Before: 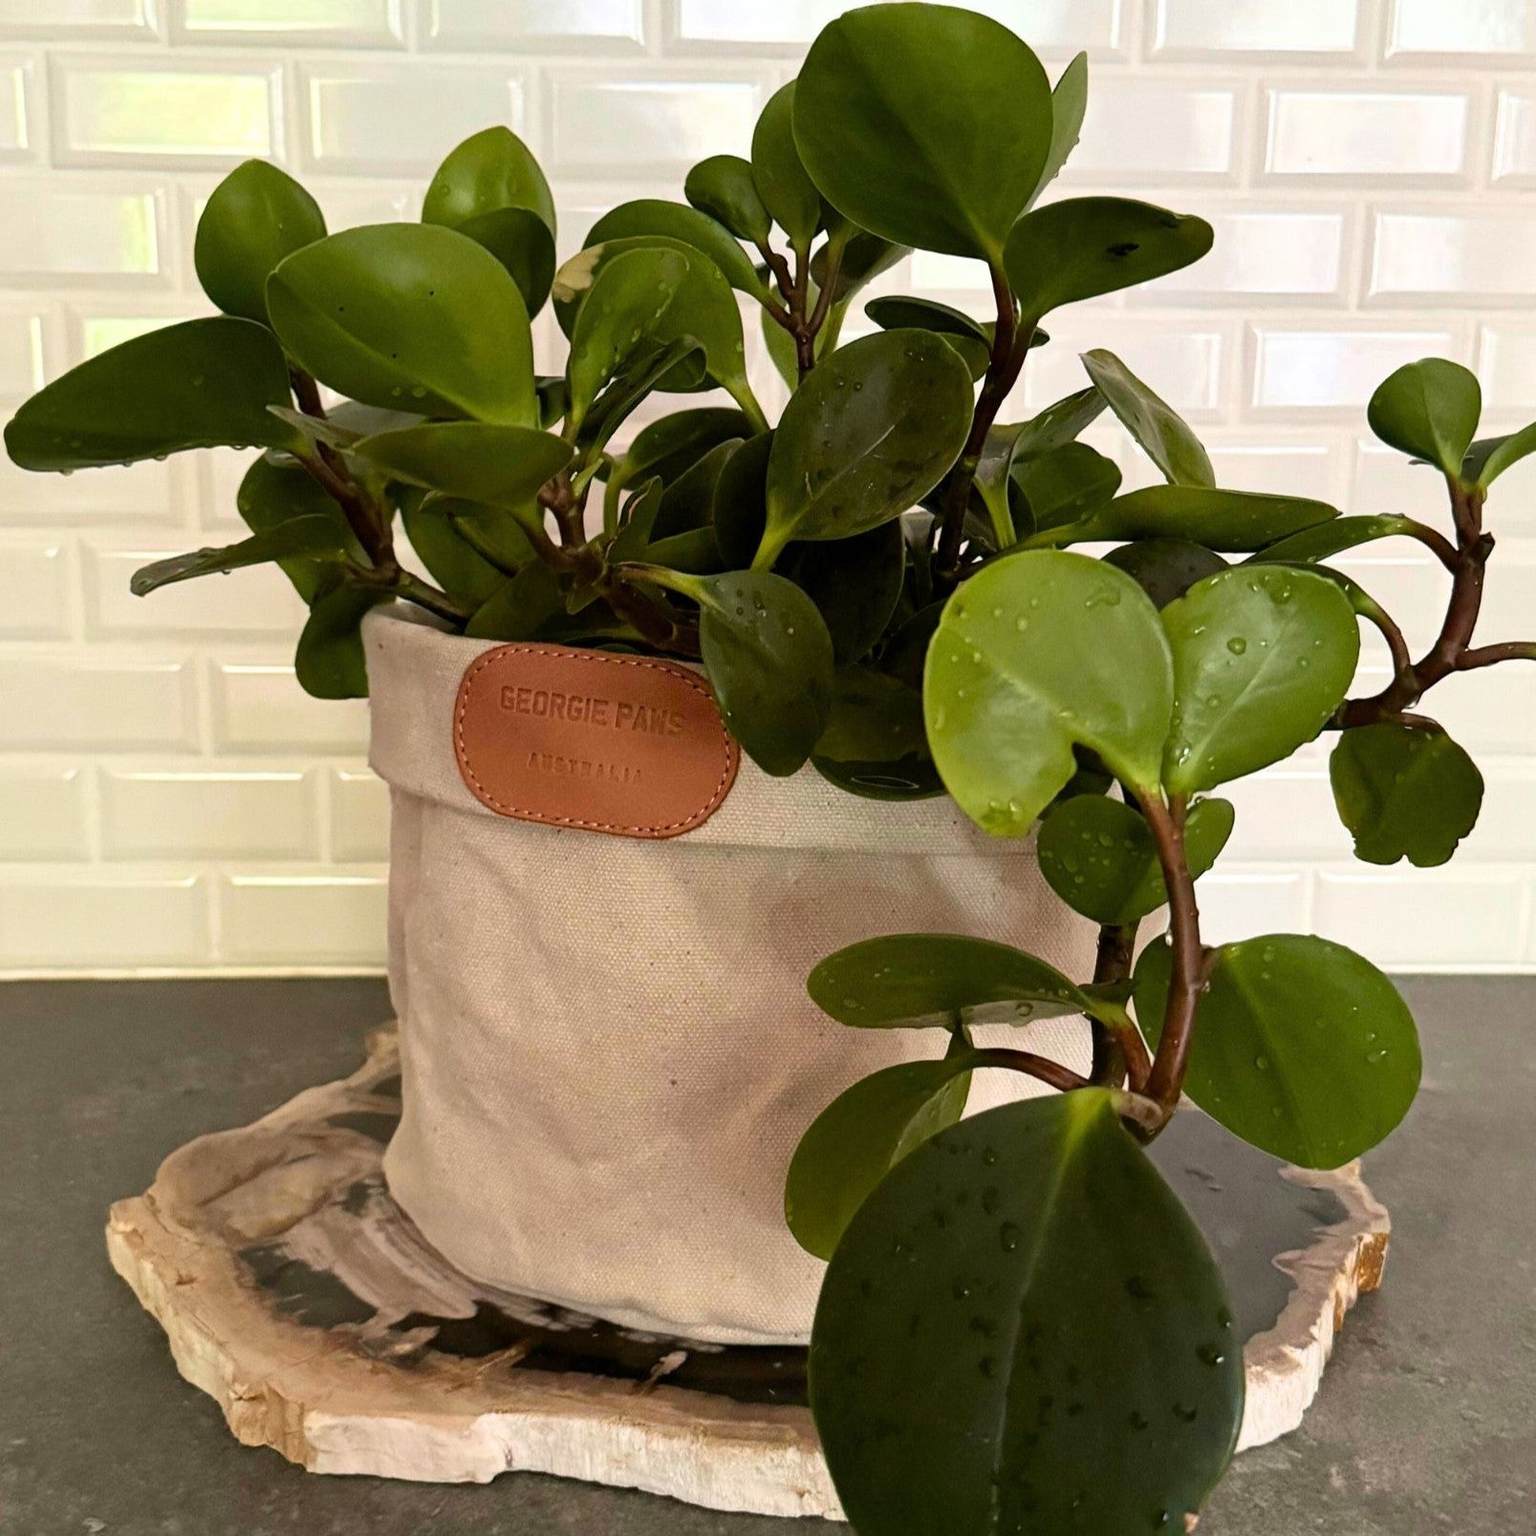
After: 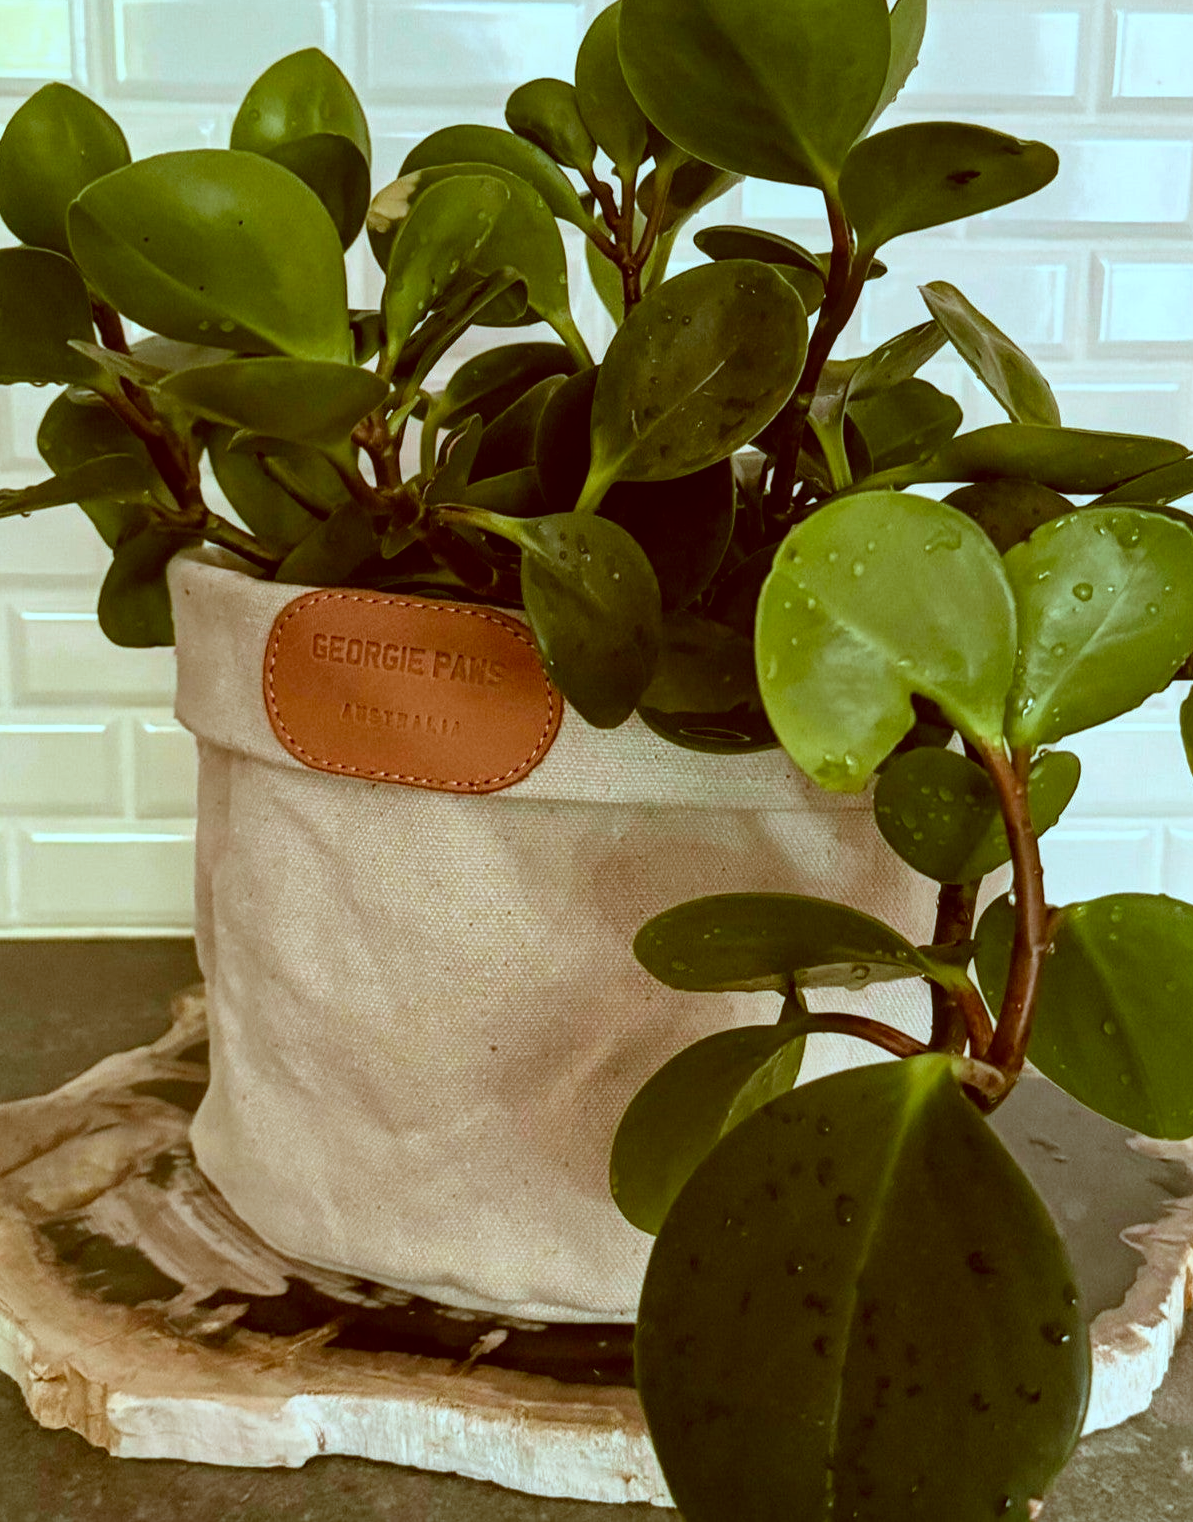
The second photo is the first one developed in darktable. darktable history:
exposure: exposure -0.048 EV, compensate highlight preservation false
local contrast: on, module defaults
crop and rotate: left 13.15%, top 5.251%, right 12.609%
color correction: highlights a* -14.62, highlights b* -16.22, shadows a* 10.12, shadows b* 29.4
